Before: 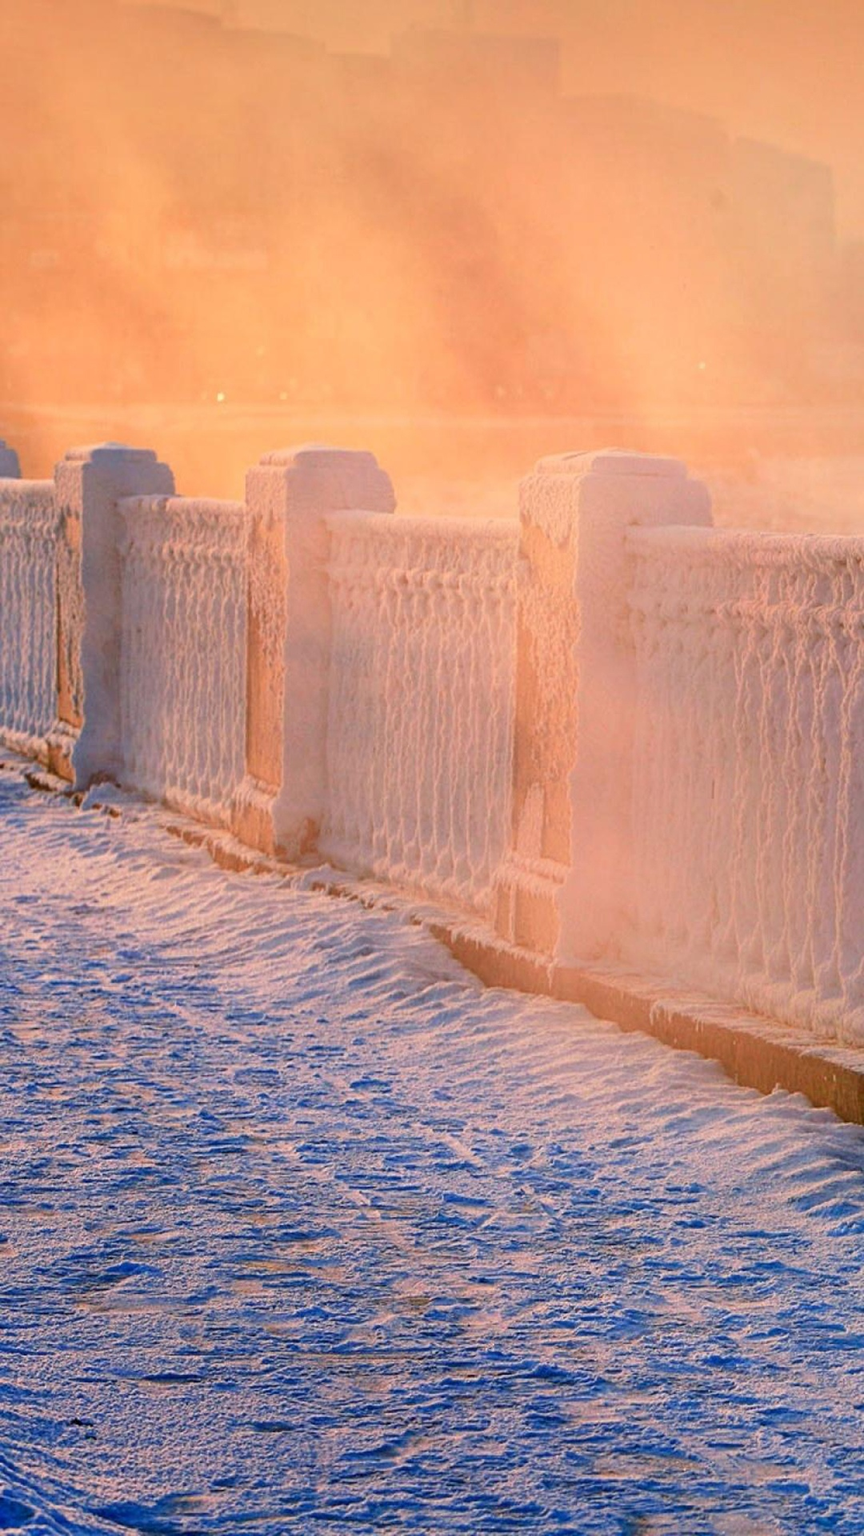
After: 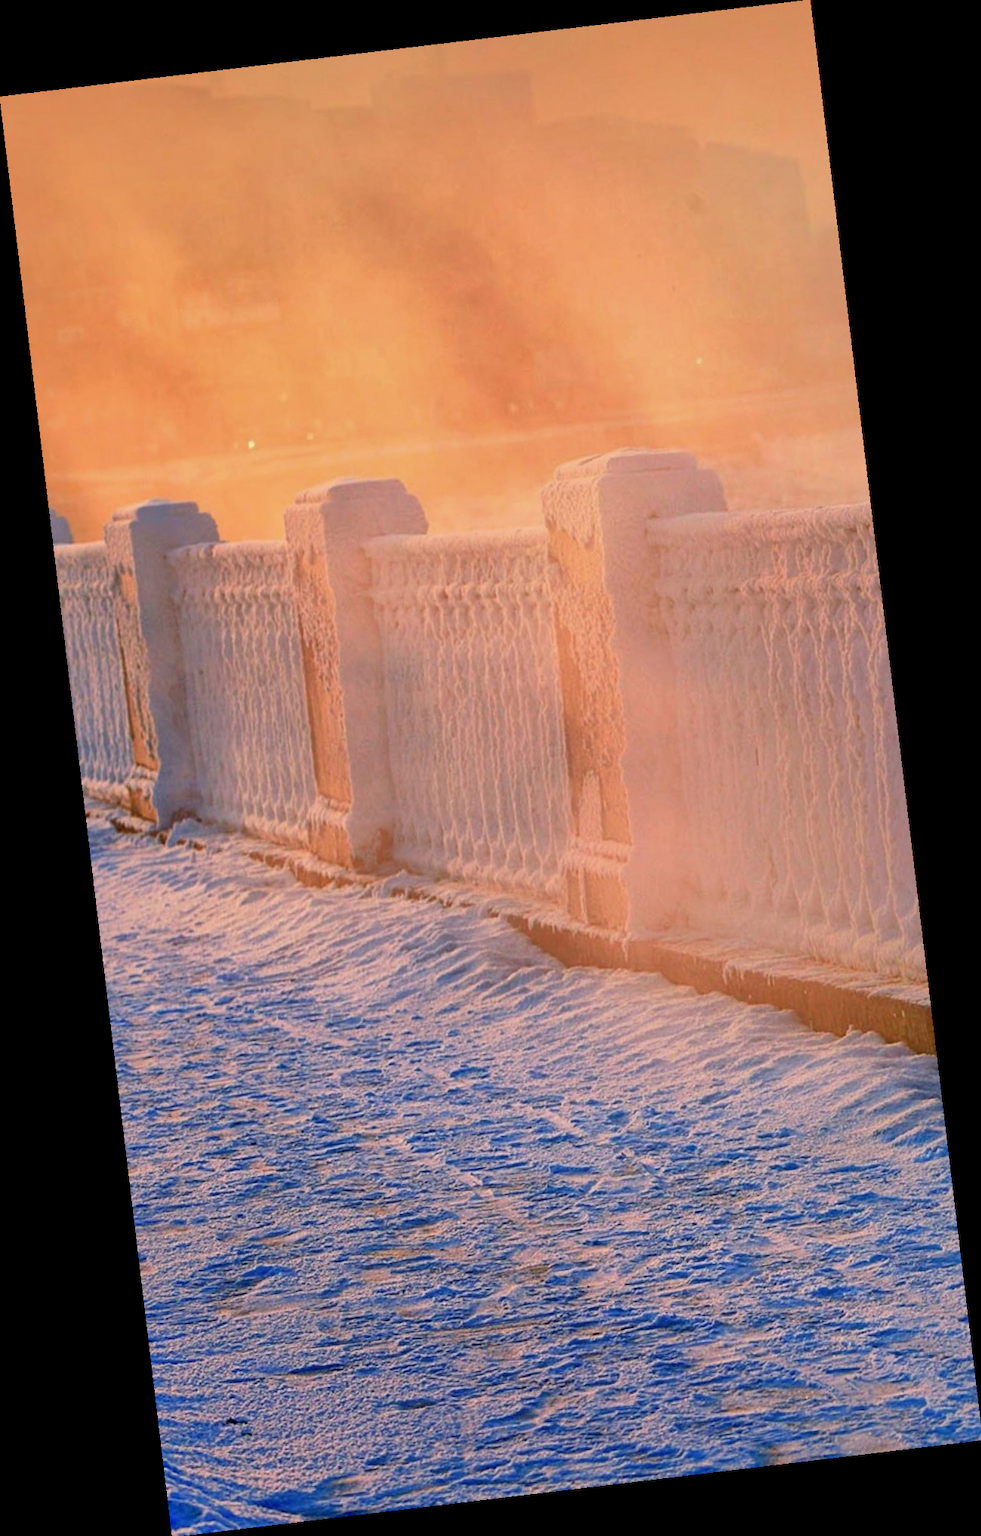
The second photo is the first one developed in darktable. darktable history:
rotate and perspective: rotation -6.83°, automatic cropping off
shadows and highlights: on, module defaults
